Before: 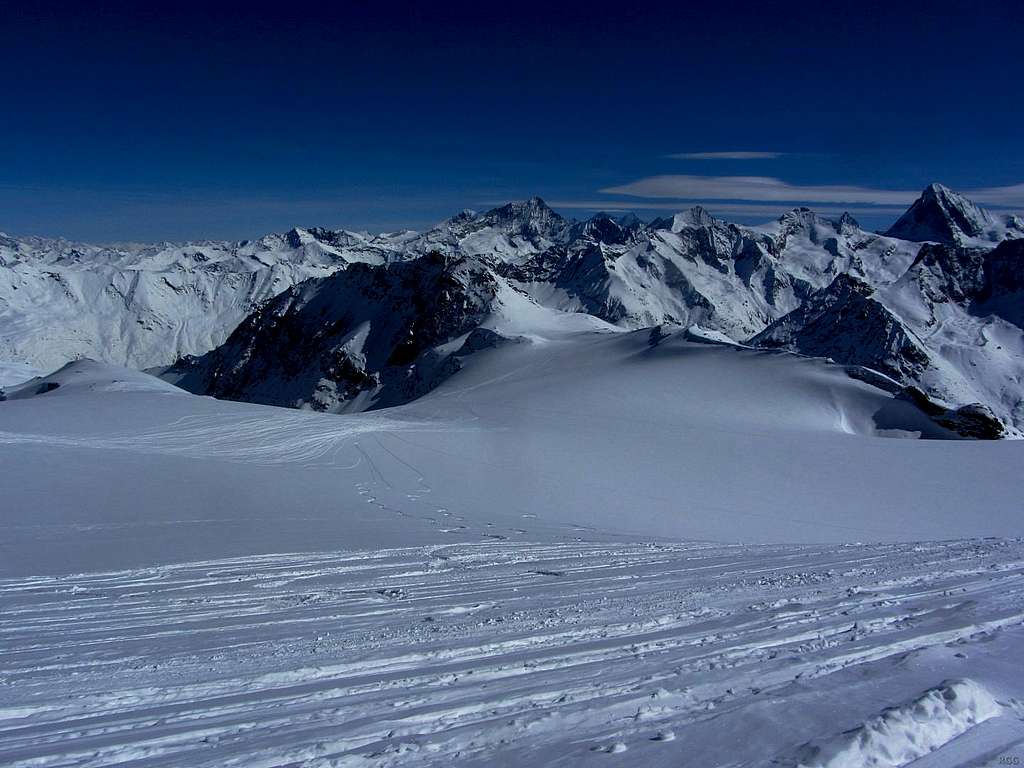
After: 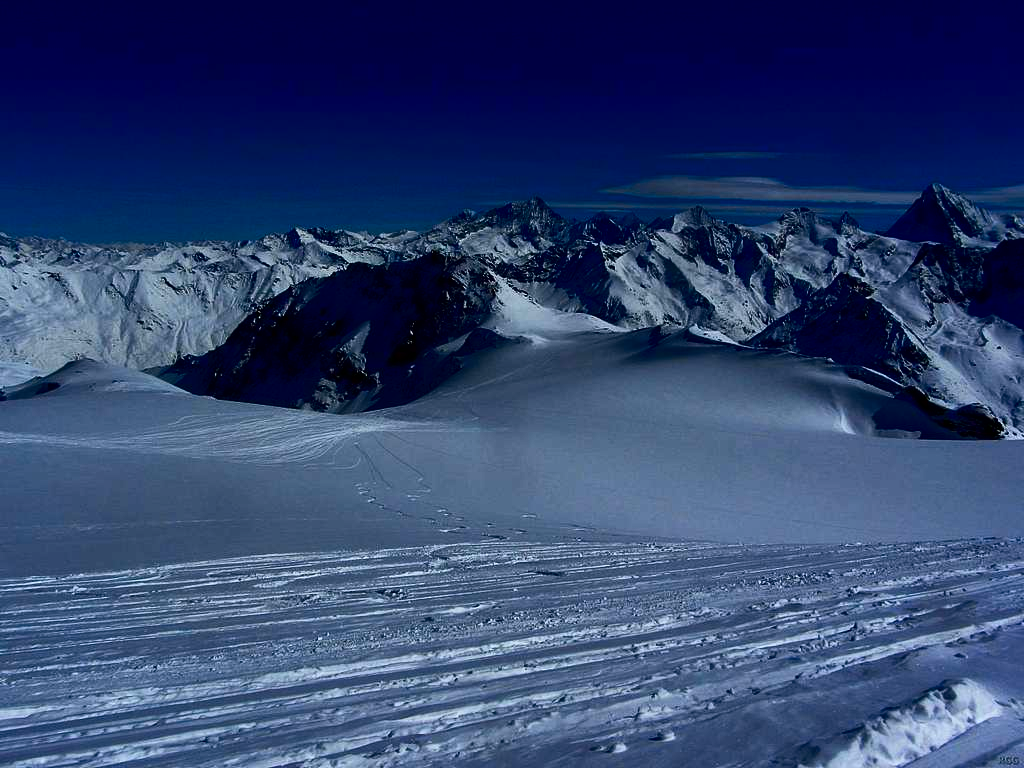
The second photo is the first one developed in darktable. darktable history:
contrast brightness saturation: contrast 0.22, brightness -0.19, saturation 0.24
vibrance: vibrance 50%
